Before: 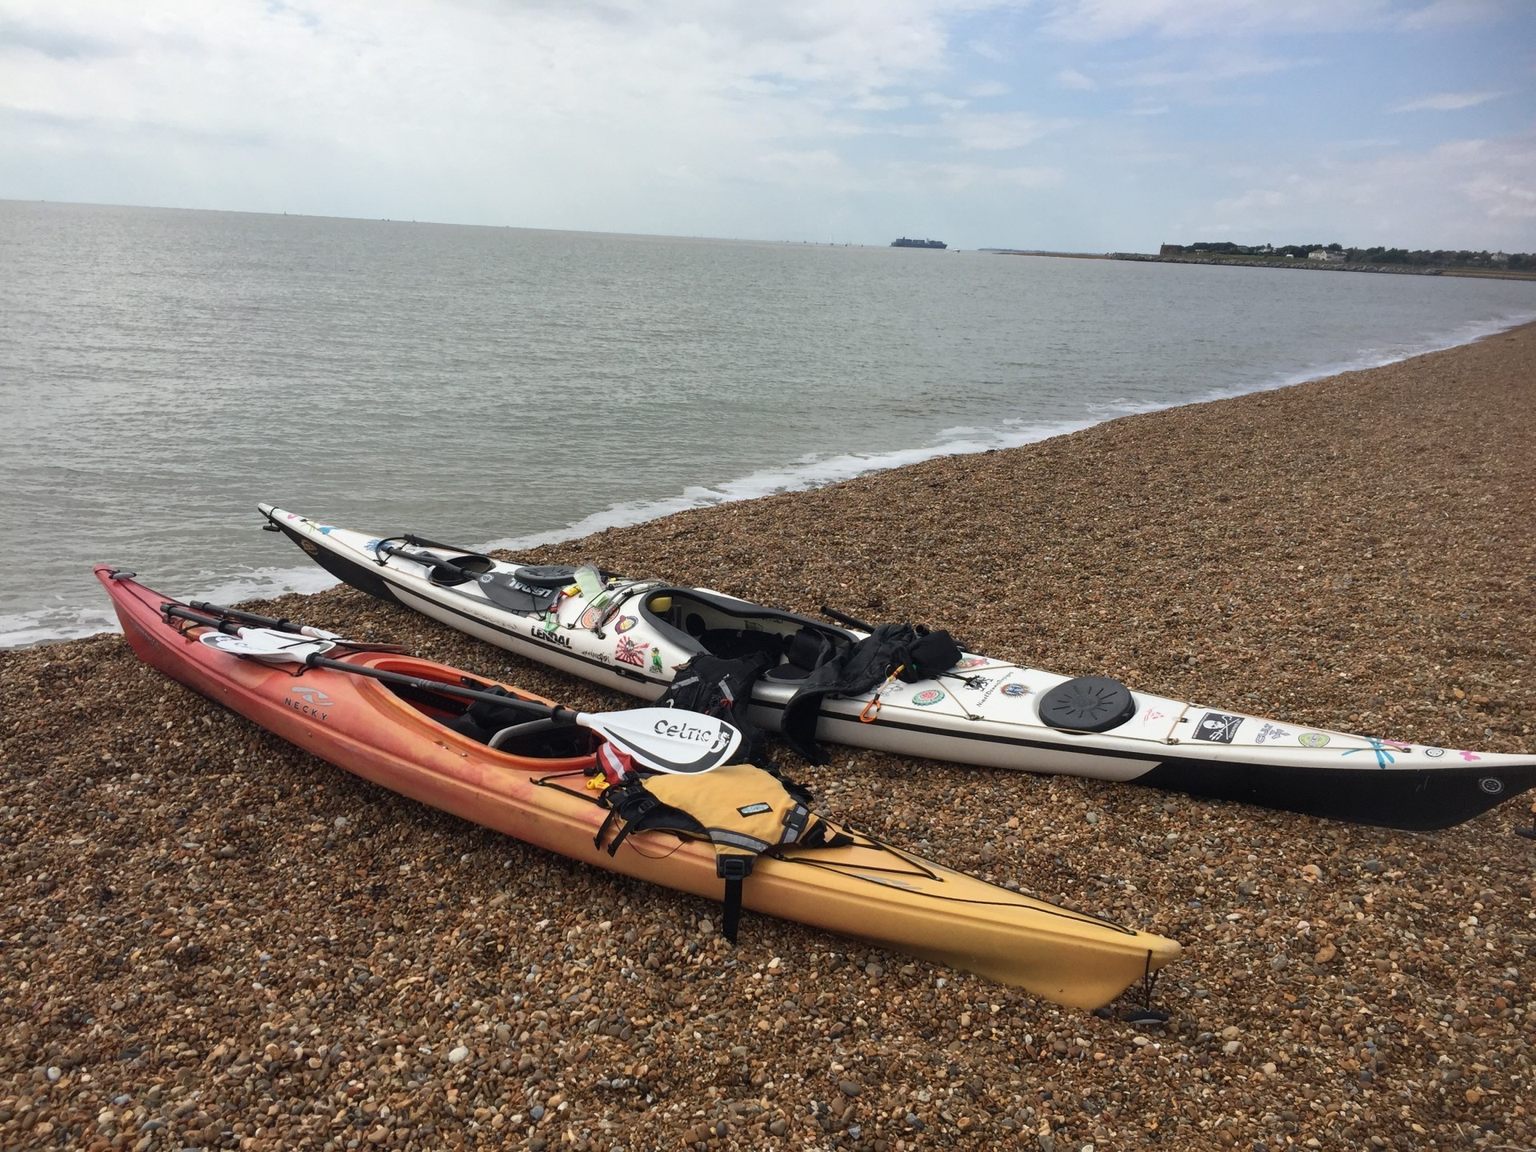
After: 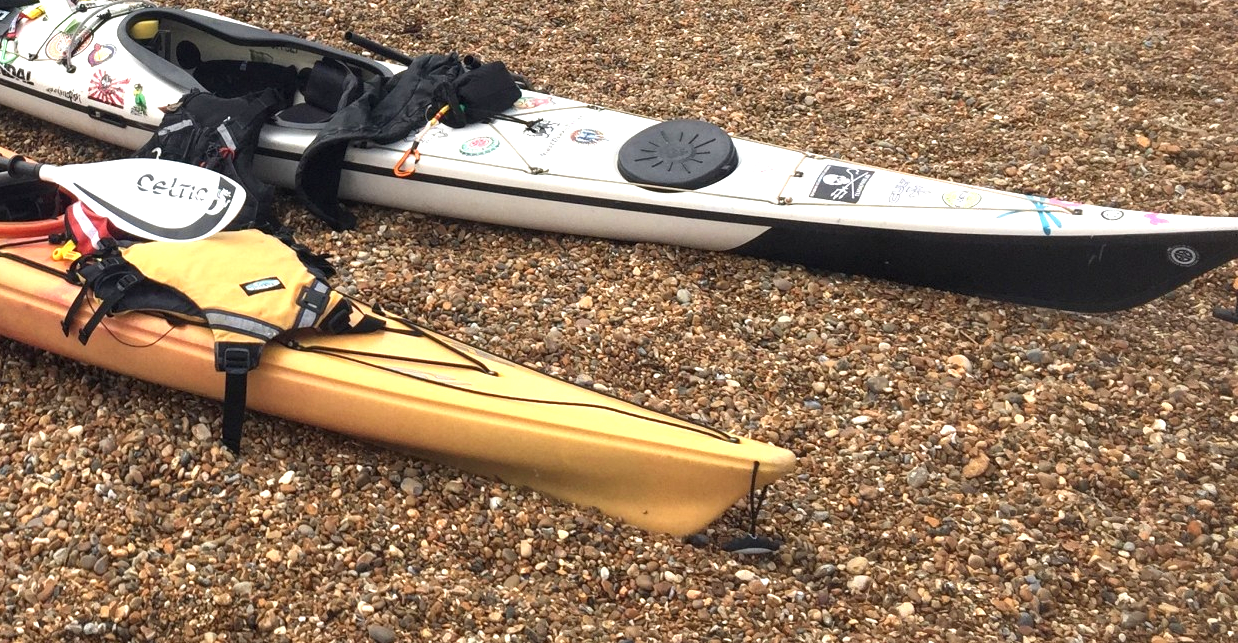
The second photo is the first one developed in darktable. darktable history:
local contrast: highlights 100%, shadows 97%, detail 119%, midtone range 0.2
crop and rotate: left 35.521%, top 50.451%, bottom 4.834%
exposure: black level correction 0, exposure 1.025 EV, compensate highlight preservation false
